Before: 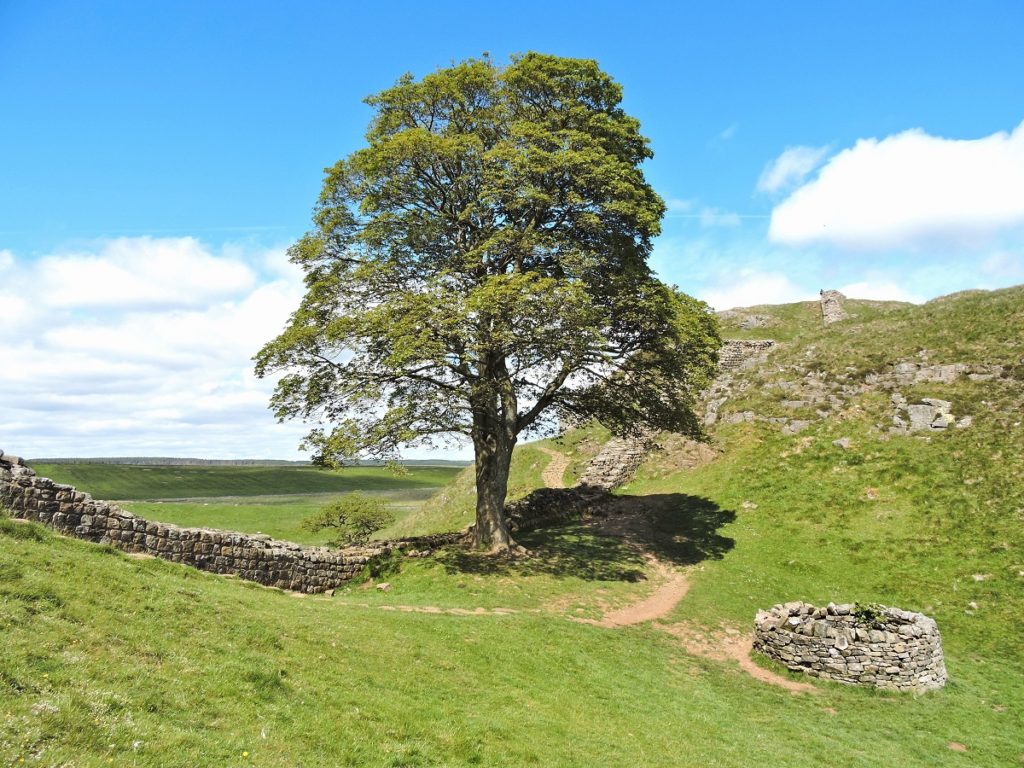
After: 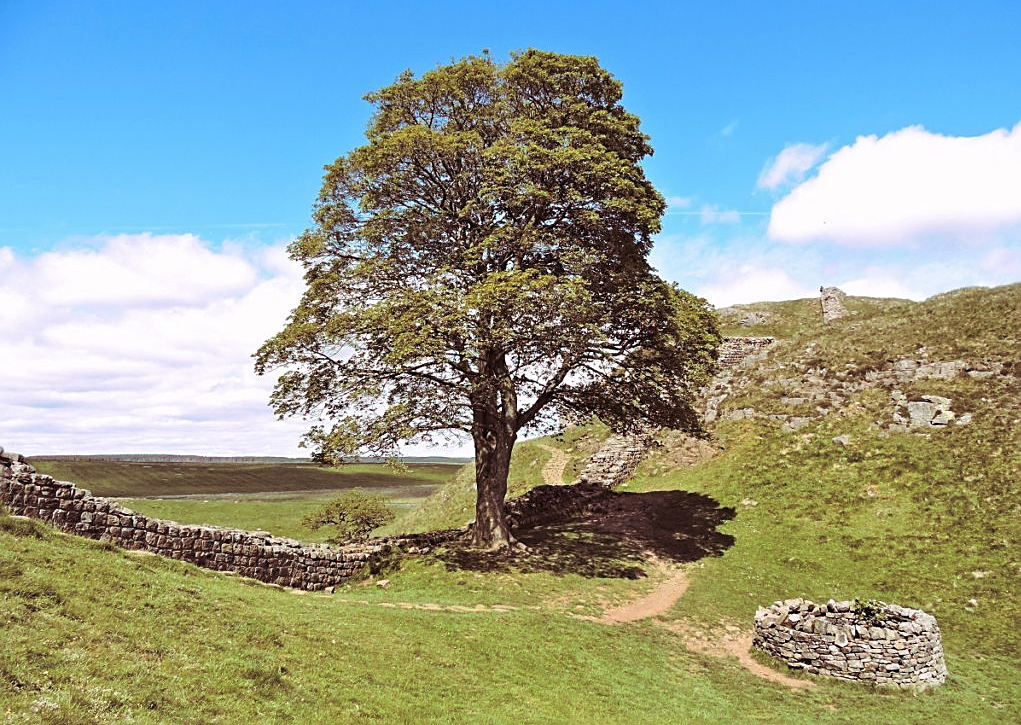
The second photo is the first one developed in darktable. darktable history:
split-toning: highlights › hue 298.8°, highlights › saturation 0.73, compress 41.76%
sharpen: on, module defaults
crop: top 0.448%, right 0.264%, bottom 5.045%
